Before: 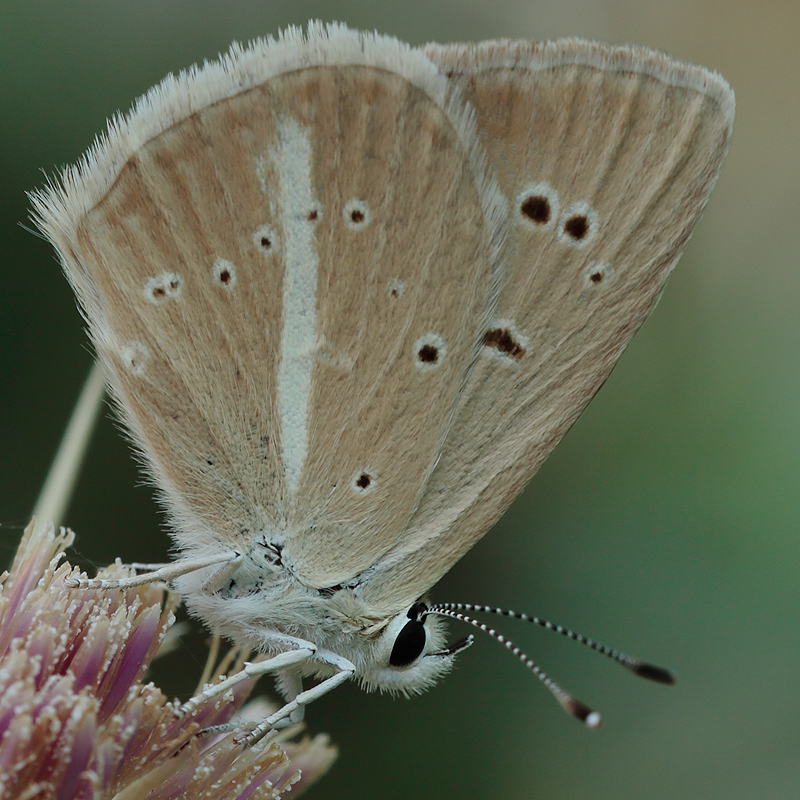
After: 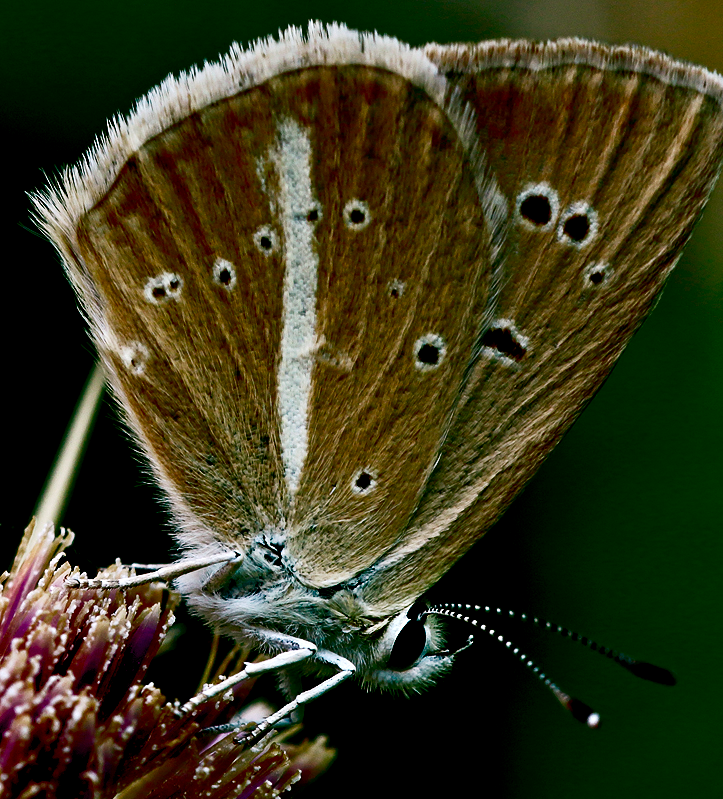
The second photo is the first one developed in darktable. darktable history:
color balance: lift [1.016, 0.983, 1, 1.017], gamma [0.78, 1.018, 1.043, 0.957], gain [0.786, 1.063, 0.937, 1.017], input saturation 118.26%, contrast 13.43%, contrast fulcrum 21.62%, output saturation 82.76%
crop: right 9.509%, bottom 0.031%
contrast equalizer: y [[0.5, 0.5, 0.544, 0.569, 0.5, 0.5], [0.5 ×6], [0.5 ×6], [0 ×6], [0 ×6]]
exposure: black level correction 0, exposure 0.7 EV, compensate exposure bias true, compensate highlight preservation false
contrast brightness saturation: brightness -1, saturation 1
rgb levels: levels [[0.034, 0.472, 0.904], [0, 0.5, 1], [0, 0.5, 1]]
base curve: curves: ch0 [(0, 0) (0.028, 0.03) (0.121, 0.232) (0.46, 0.748) (0.859, 0.968) (1, 1)], preserve colors none
